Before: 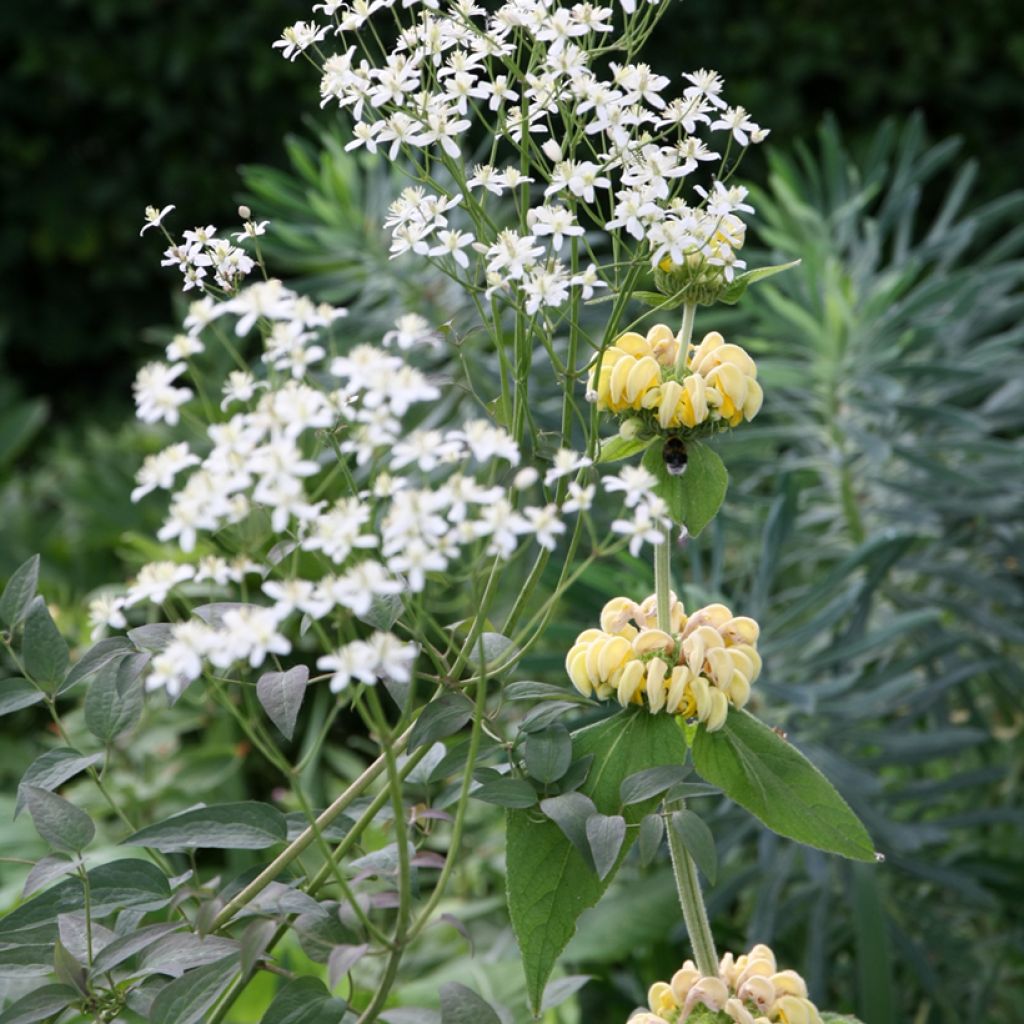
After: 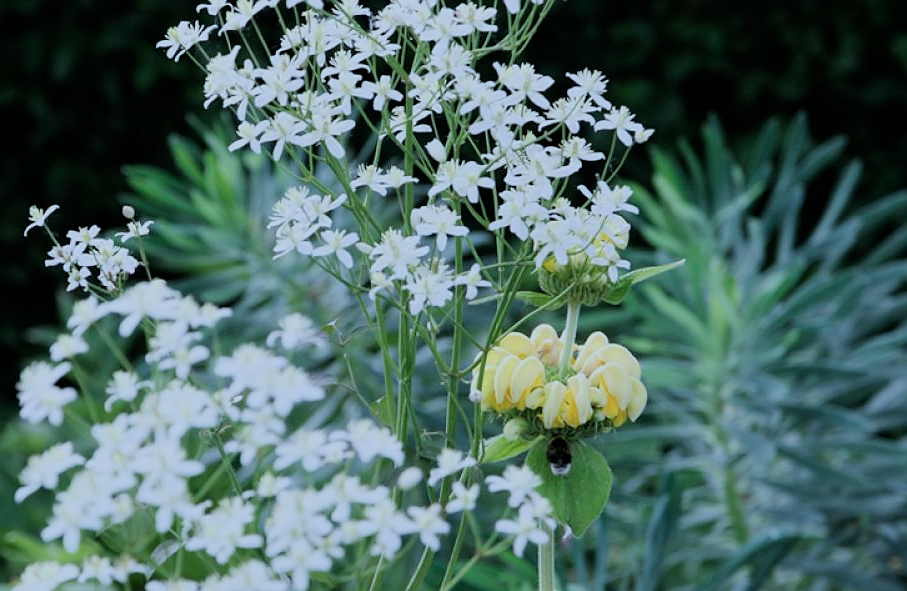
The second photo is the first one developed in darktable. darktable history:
color calibration: x 0.383, y 0.371, temperature 3885.3 K
sharpen: radius 1.004
crop and rotate: left 11.385%, bottom 42.282%
tone equalizer: on, module defaults
filmic rgb: black relative exposure -7.65 EV, white relative exposure 4.56 EV, hardness 3.61
